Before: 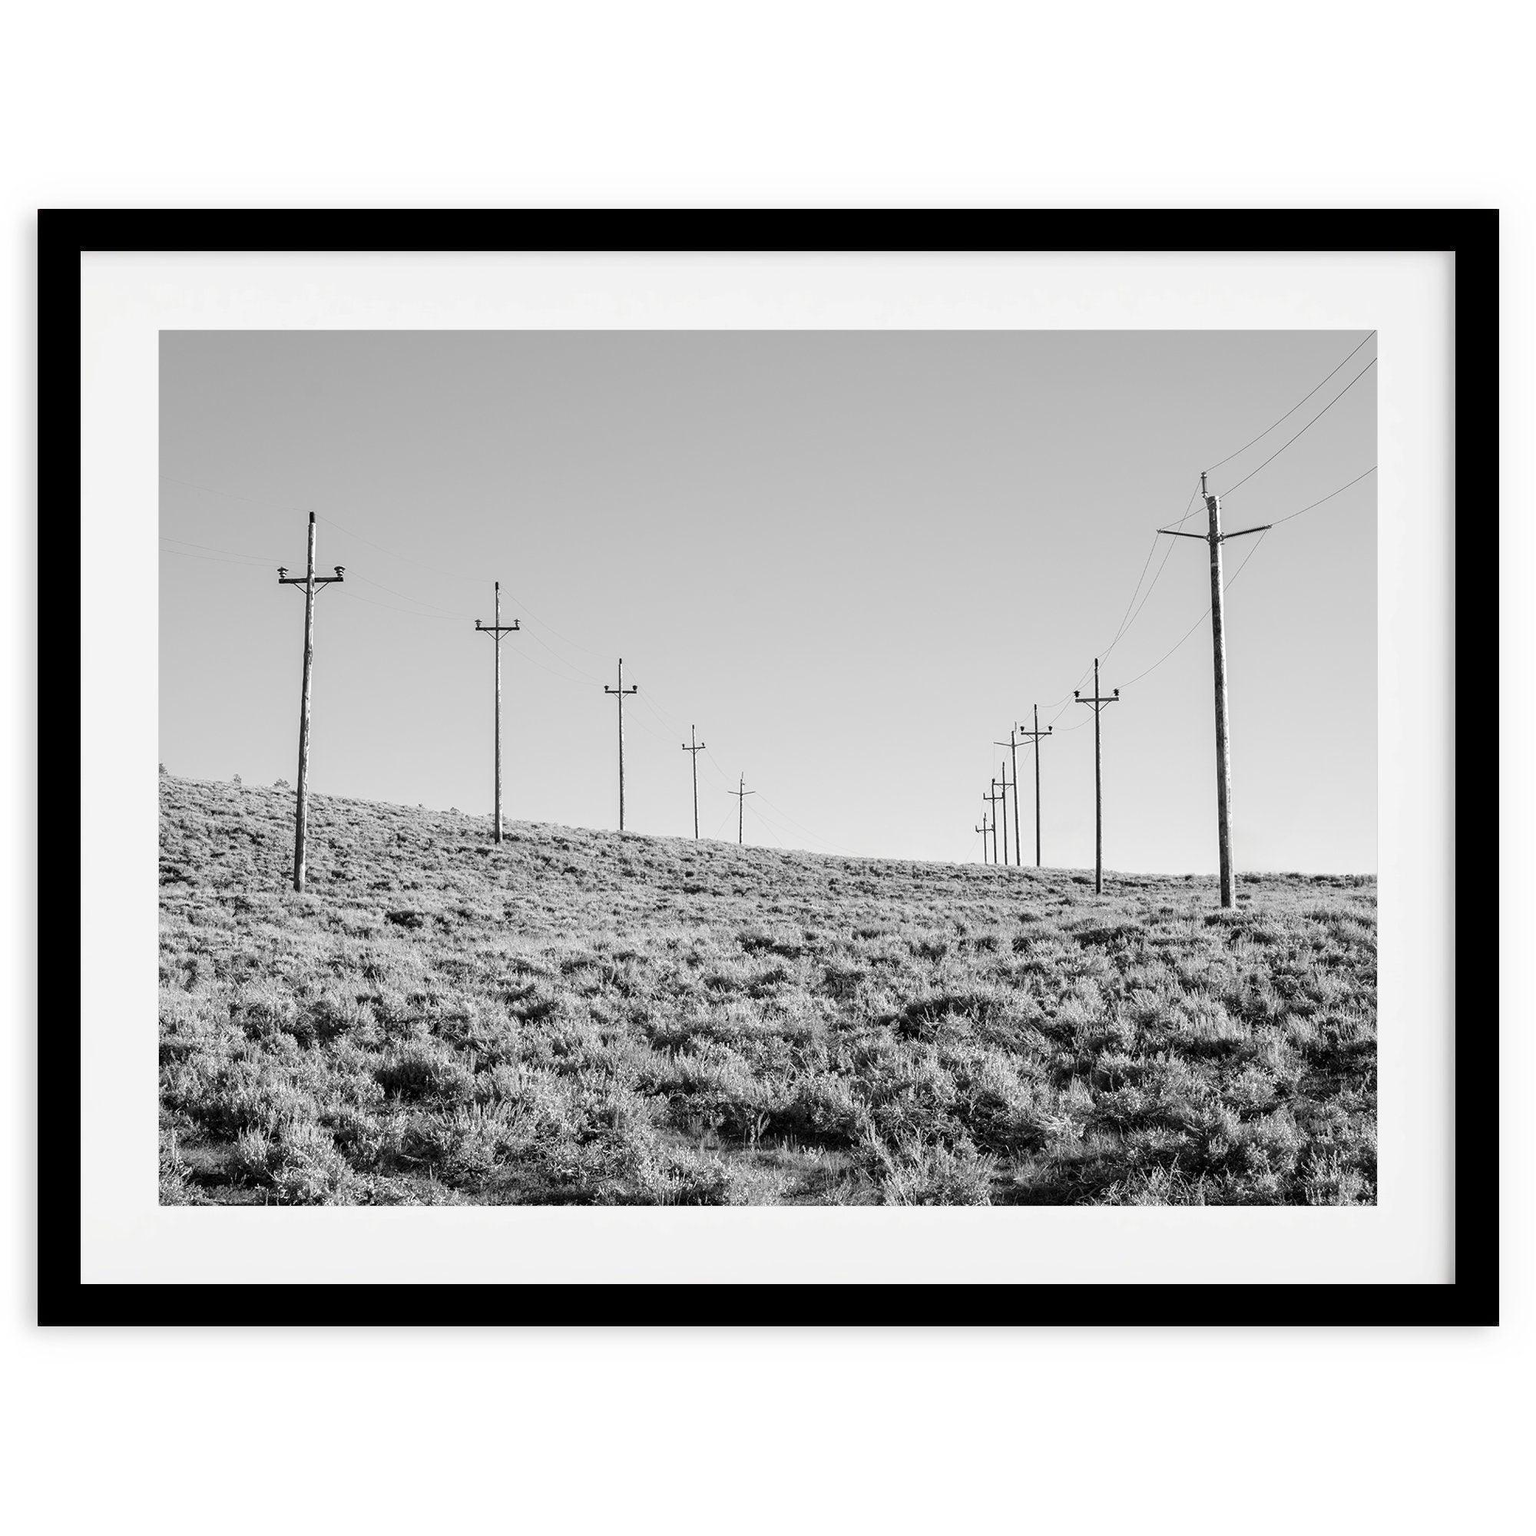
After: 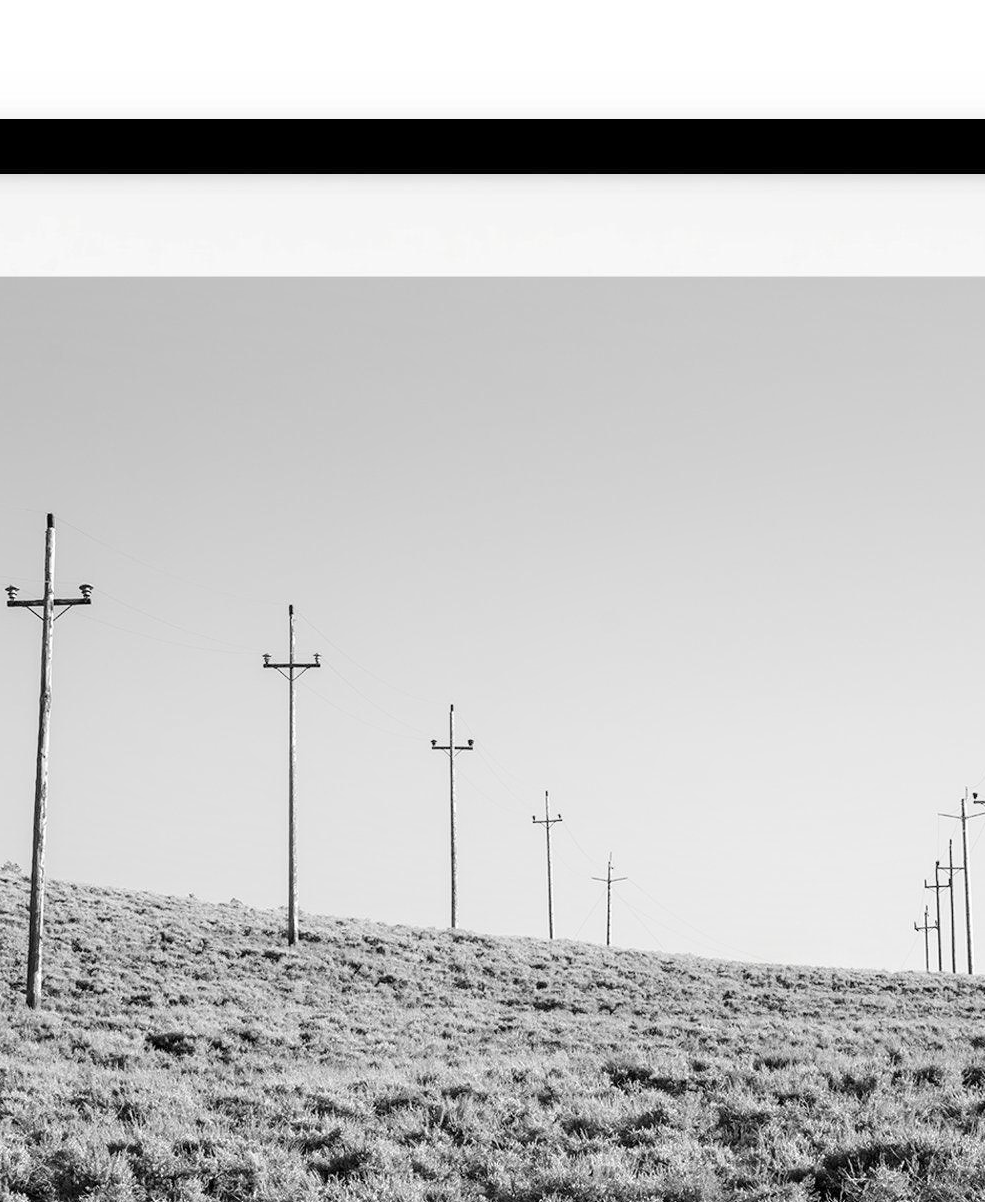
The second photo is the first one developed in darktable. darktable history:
shadows and highlights: shadows -24.28, highlights 49.77, soften with gaussian
crop: left 17.835%, top 7.675%, right 32.881%, bottom 32.213%
